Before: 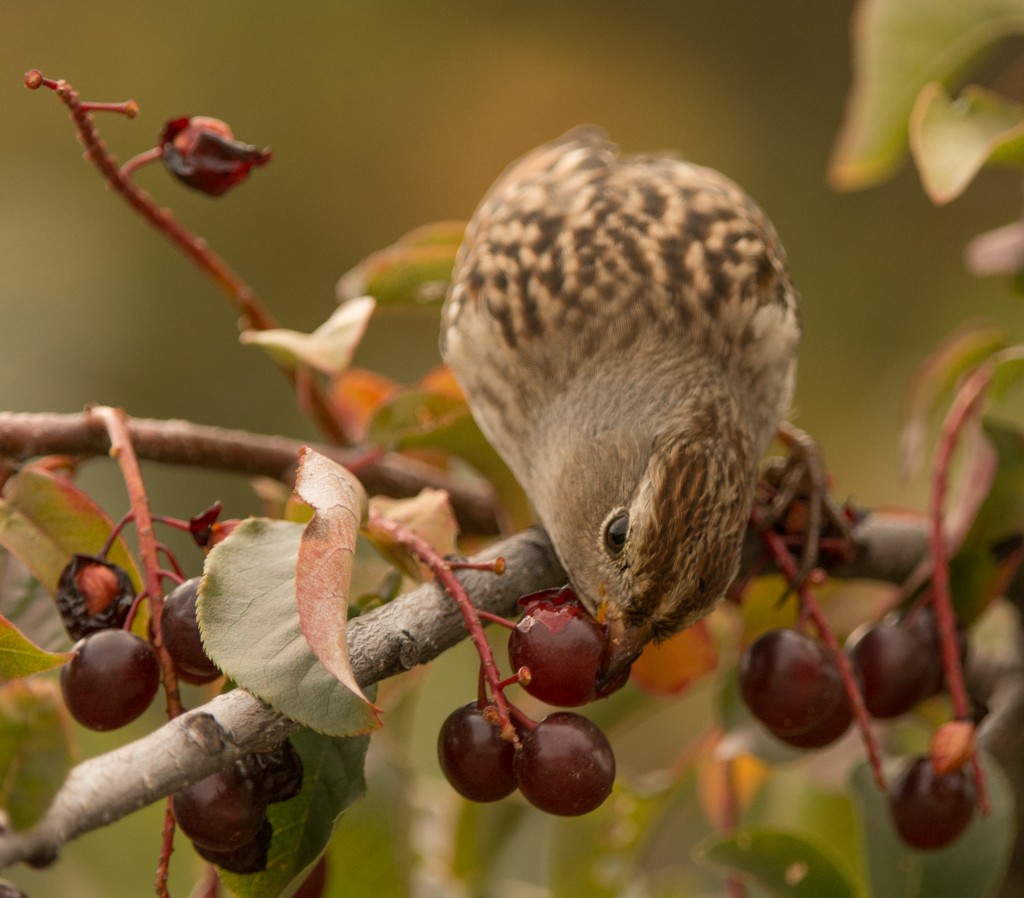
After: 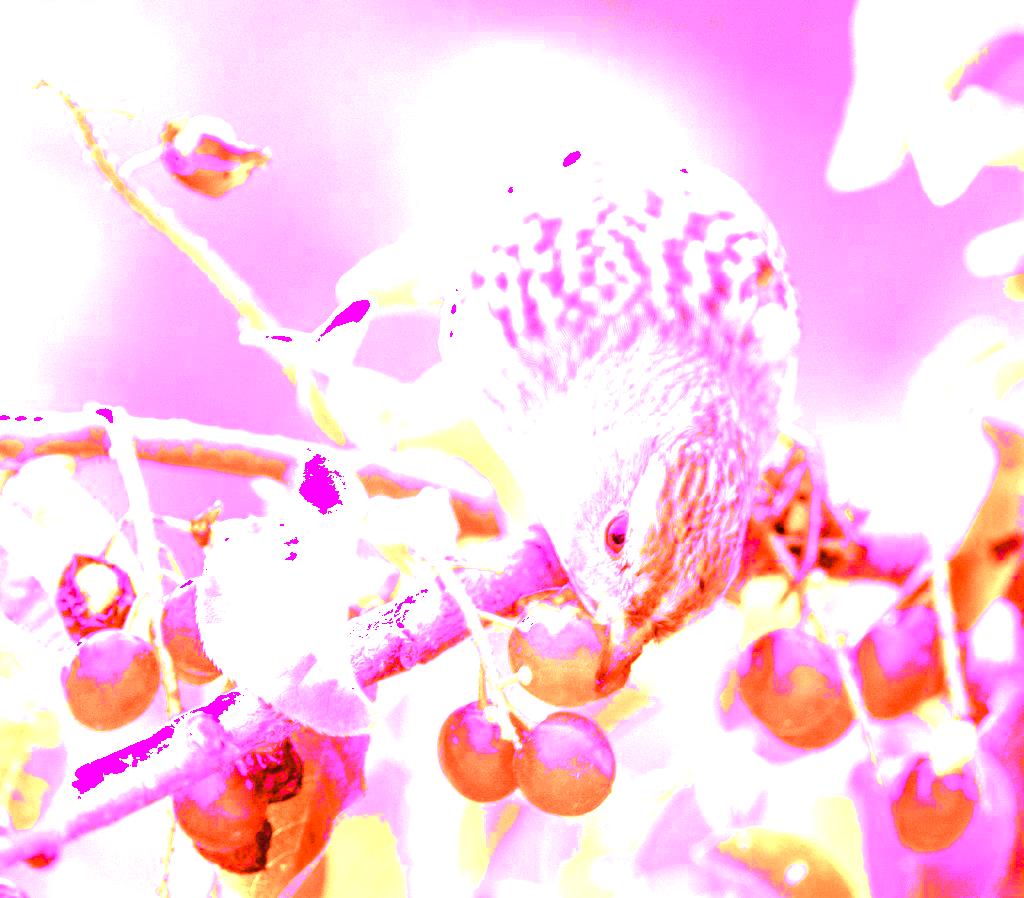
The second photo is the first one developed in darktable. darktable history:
color correction: saturation 0.8
color balance rgb: linear chroma grading › global chroma 25%, perceptual saturation grading › global saturation 45%, perceptual saturation grading › highlights -50%, perceptual saturation grading › shadows 30%, perceptual brilliance grading › global brilliance 18%, global vibrance 40%
white balance: red 8, blue 8
